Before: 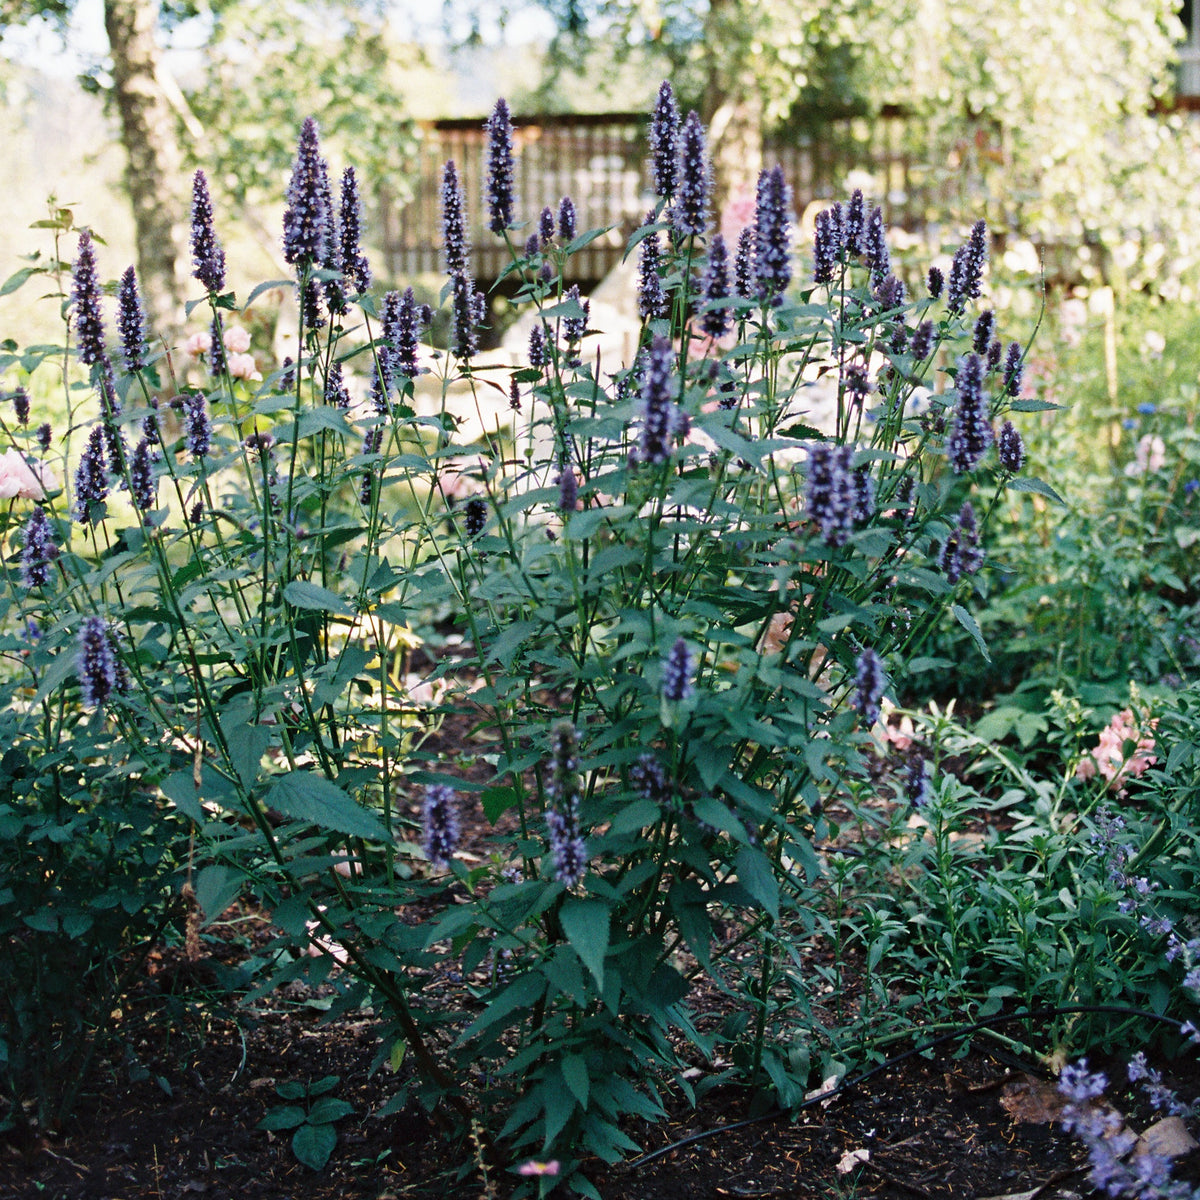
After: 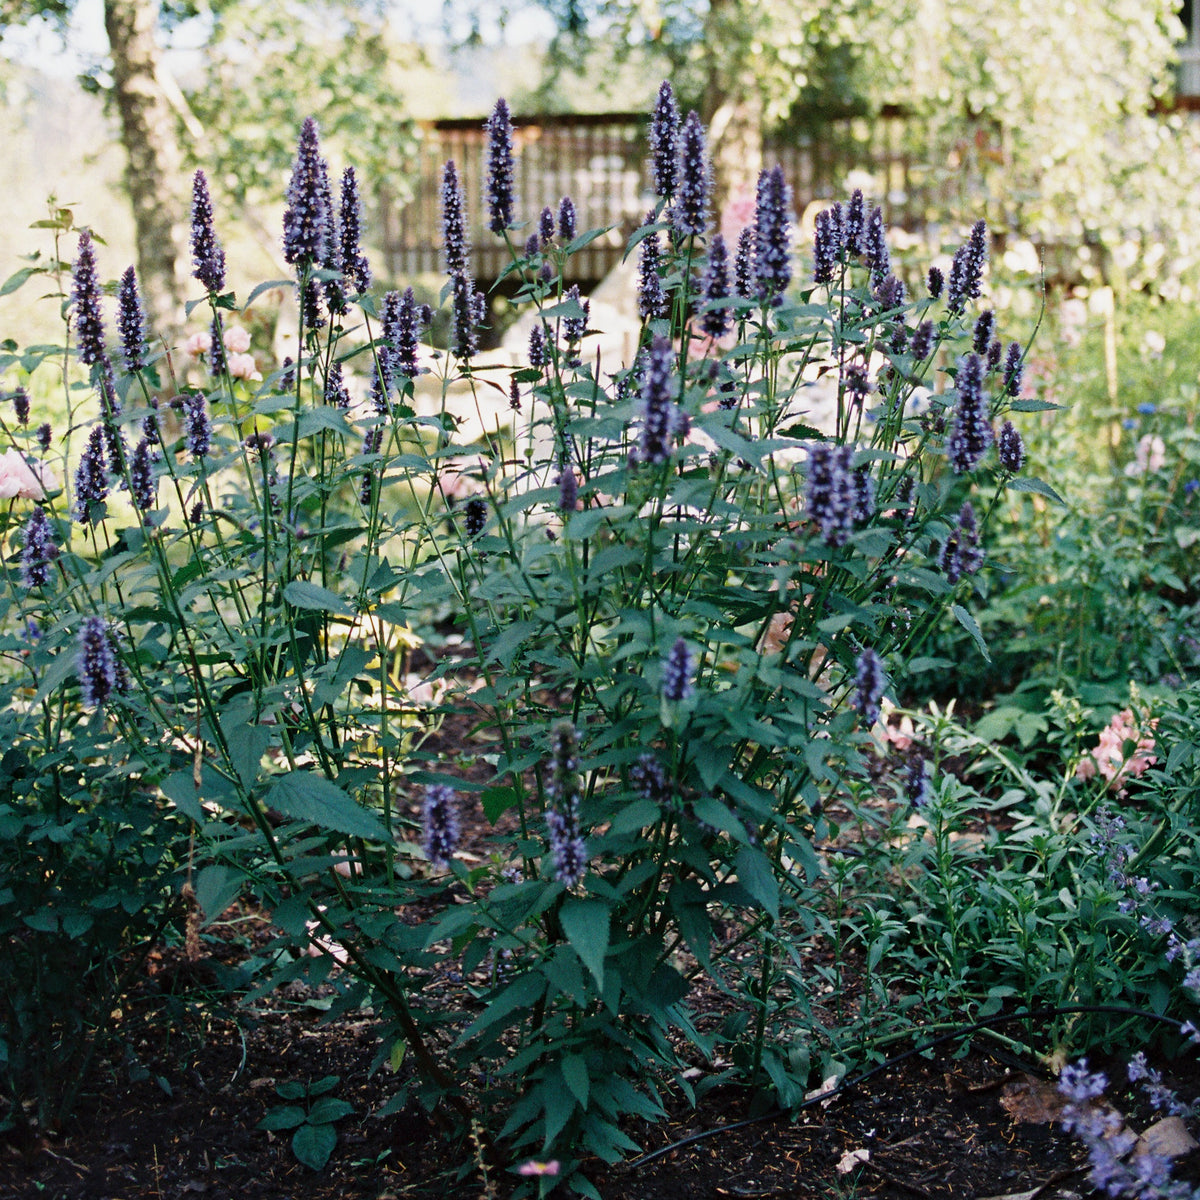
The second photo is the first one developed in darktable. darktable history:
exposure: black level correction 0.001, exposure -0.125 EV, compensate exposure bias true, compensate highlight preservation false
tone equalizer: on, module defaults
